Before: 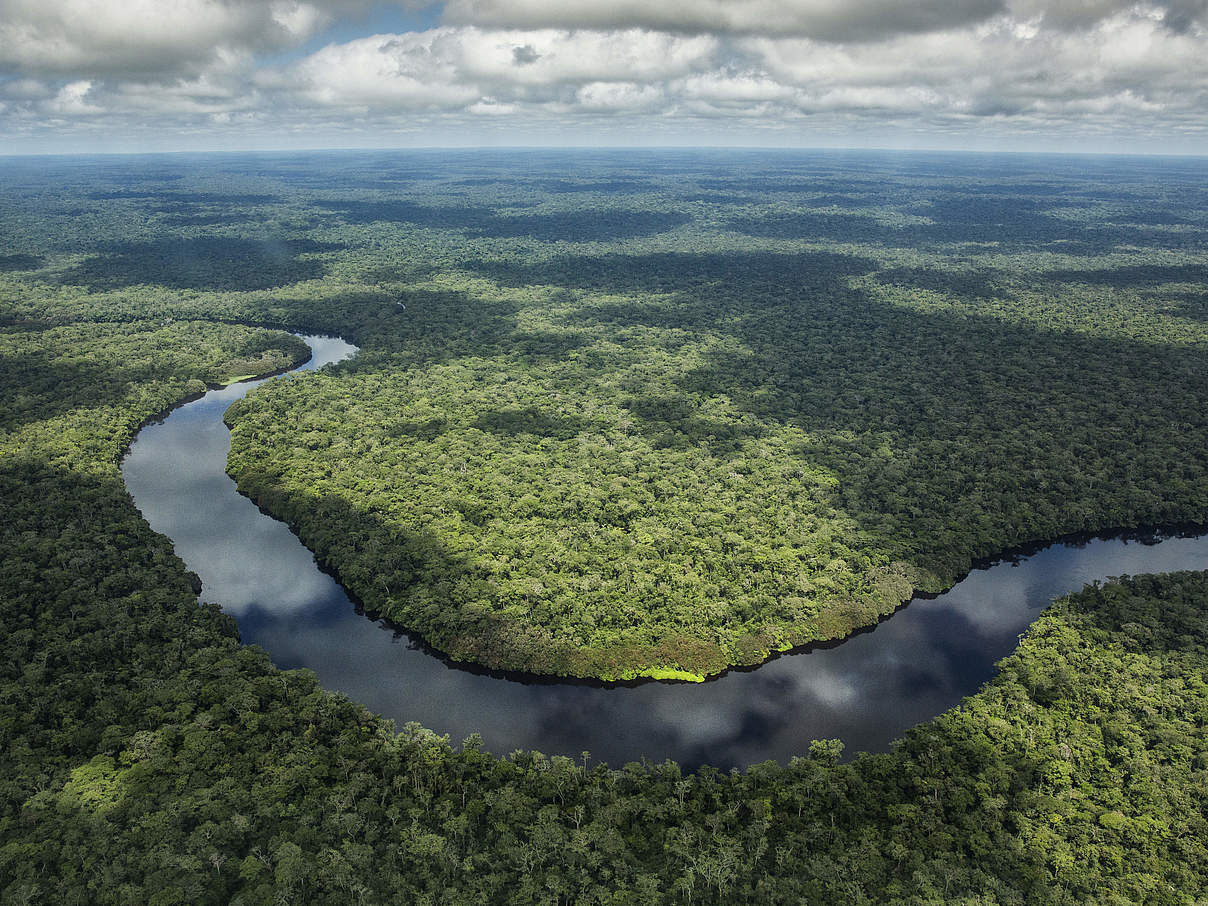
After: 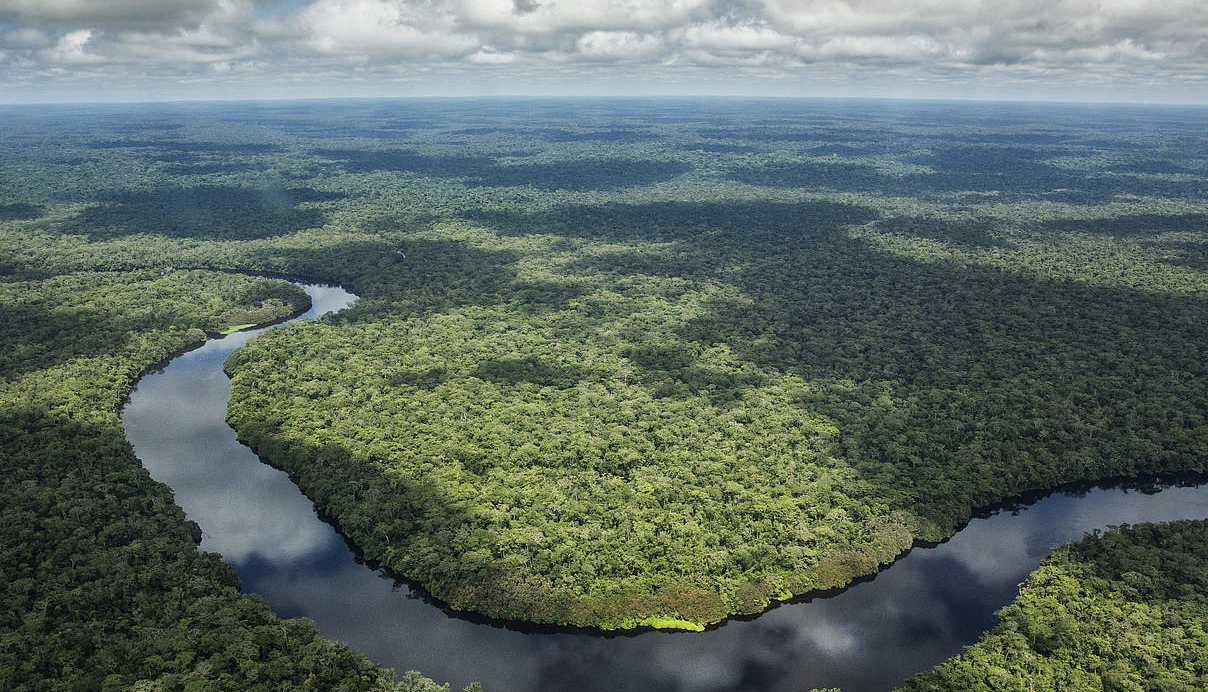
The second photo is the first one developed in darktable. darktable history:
crop: top 5.656%, bottom 17.938%
